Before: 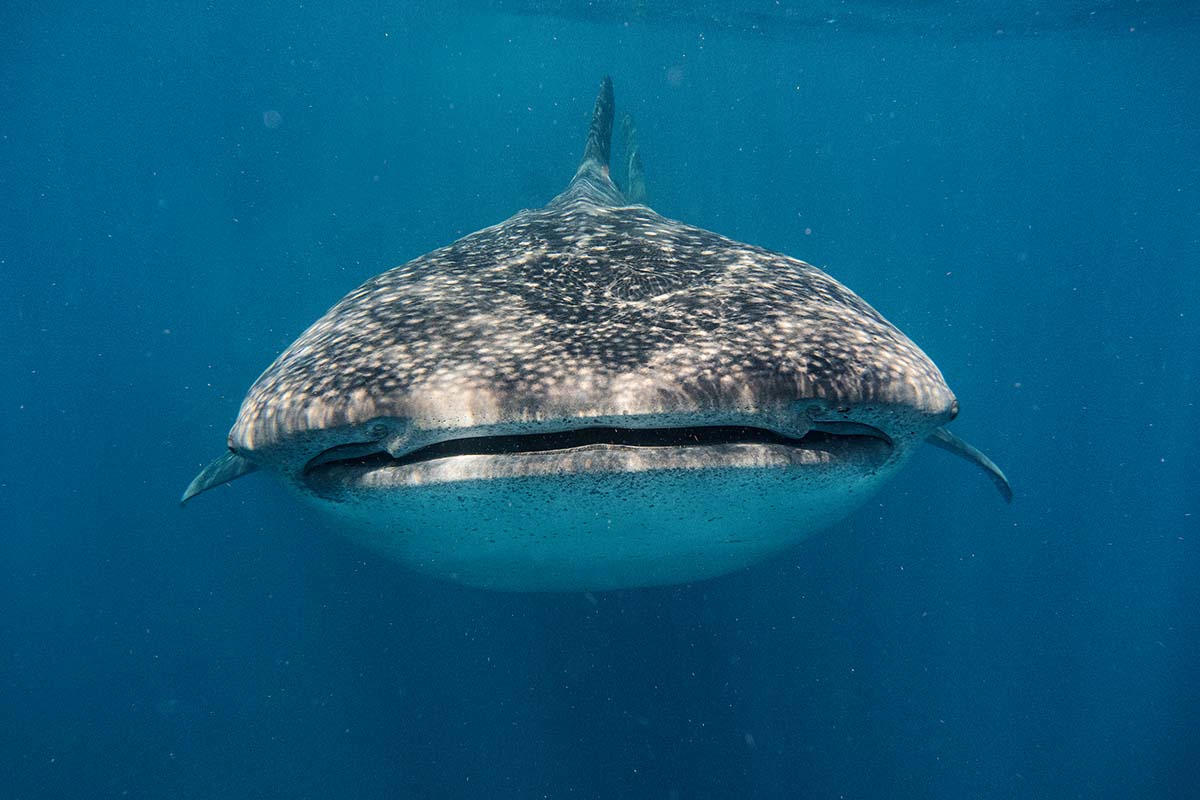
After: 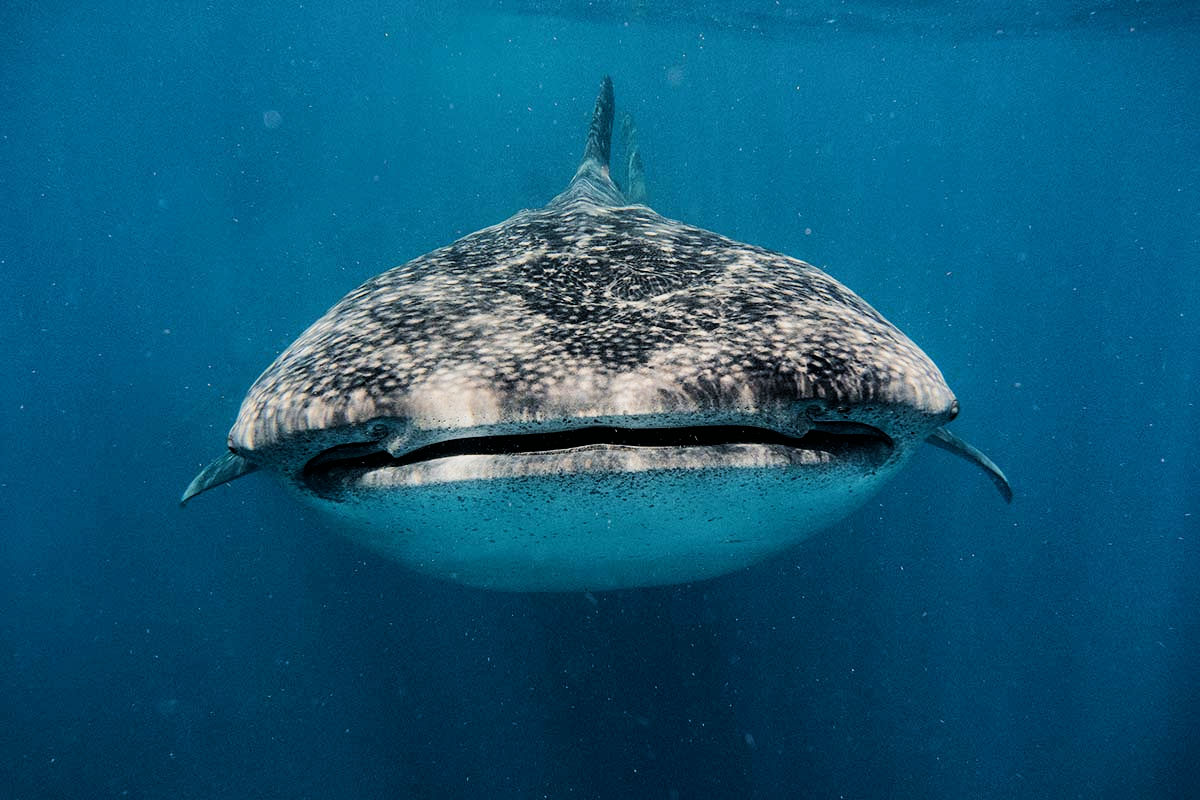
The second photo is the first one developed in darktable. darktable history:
filmic rgb: black relative exposure -5 EV, hardness 2.88, contrast 1.1, highlights saturation mix -20%
tone equalizer: -8 EV -0.417 EV, -7 EV -0.389 EV, -6 EV -0.333 EV, -5 EV -0.222 EV, -3 EV 0.222 EV, -2 EV 0.333 EV, -1 EV 0.389 EV, +0 EV 0.417 EV, edges refinement/feathering 500, mask exposure compensation -1.57 EV, preserve details no
